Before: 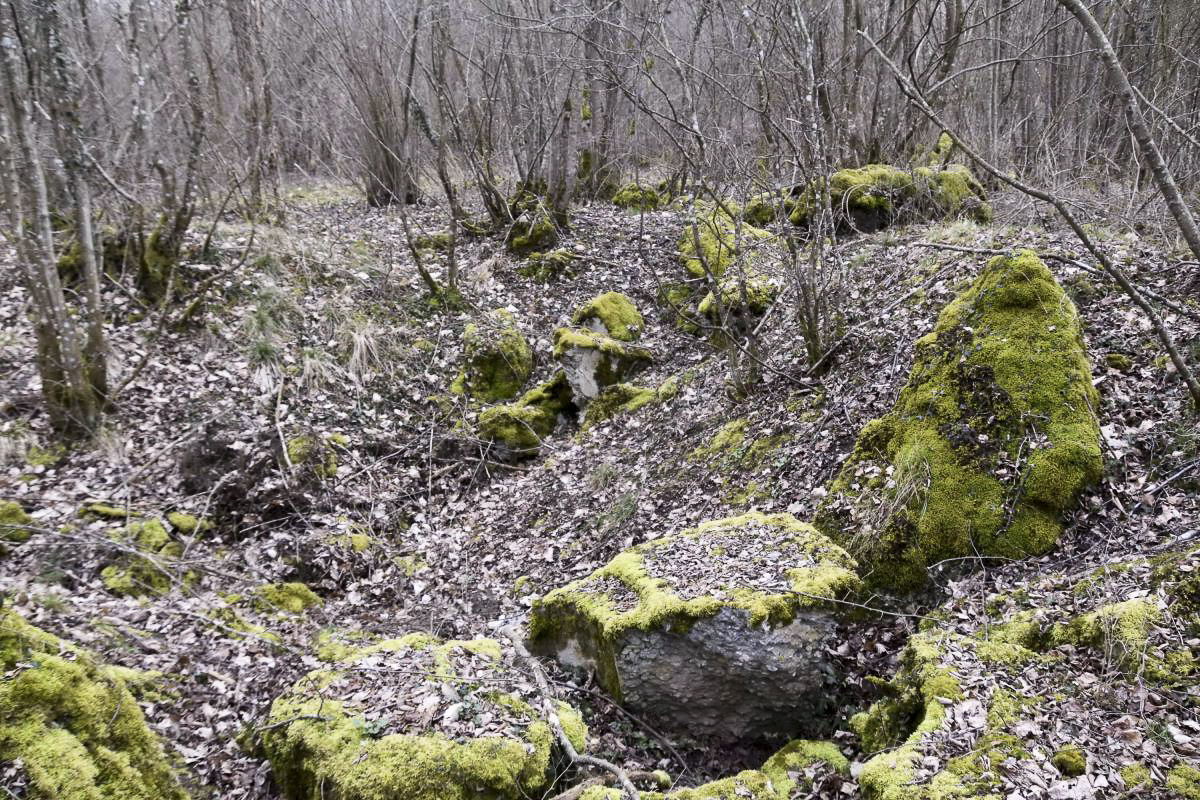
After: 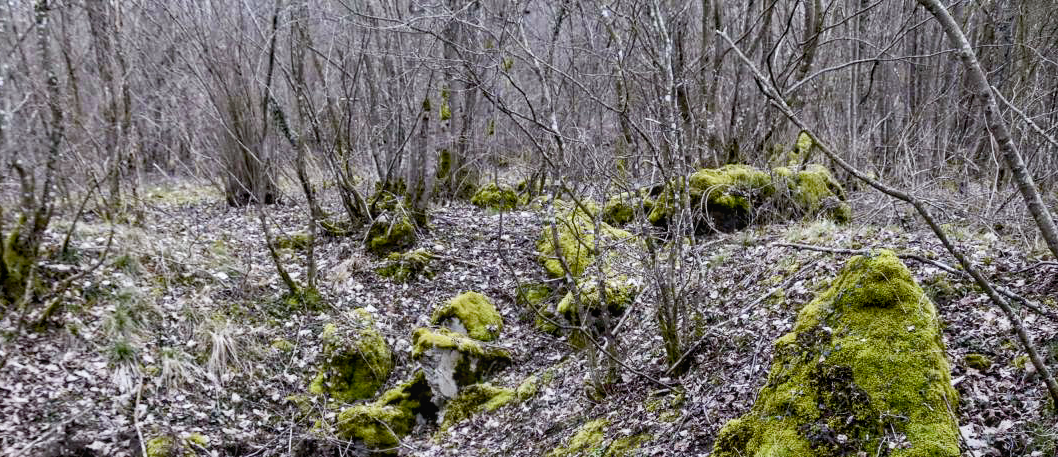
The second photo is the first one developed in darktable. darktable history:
tone equalizer: -8 EV -0.002 EV, -7 EV 0.005 EV, -6 EV -0.009 EV, -5 EV 0.011 EV, -4 EV -0.012 EV, -3 EV 0.007 EV, -2 EV -0.062 EV, -1 EV -0.293 EV, +0 EV -0.582 EV, smoothing diameter 2%, edges refinement/feathering 20, mask exposure compensation -1.57 EV, filter diffusion 5
exposure: black level correction 0.009, exposure 0.119 EV, compensate highlight preservation false
crop and rotate: left 11.812%, bottom 42.776%
haze removal: compatibility mode true, adaptive false
white balance: red 0.982, blue 1.018
color balance rgb: perceptual saturation grading › global saturation 20%, perceptual saturation grading › highlights -25%, perceptual saturation grading › shadows 25%
local contrast: detail 110%
